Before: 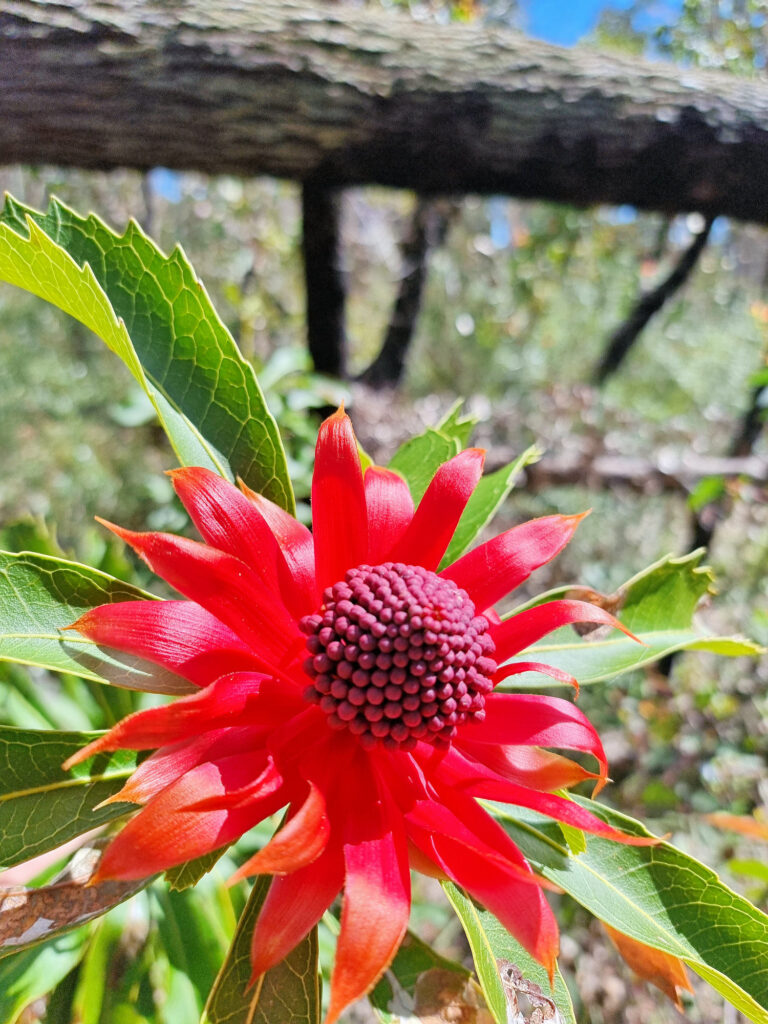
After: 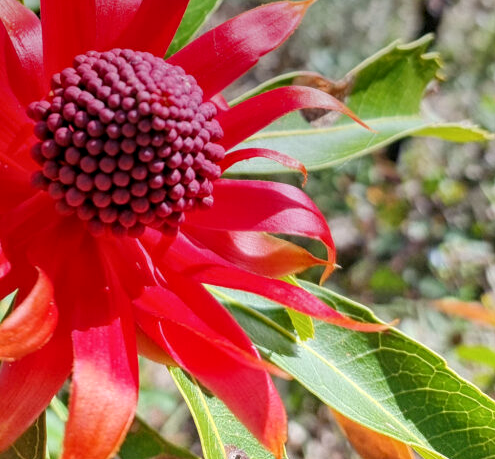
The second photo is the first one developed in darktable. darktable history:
graduated density: on, module defaults
crop and rotate: left 35.509%, top 50.238%, bottom 4.934%
local contrast: on, module defaults
